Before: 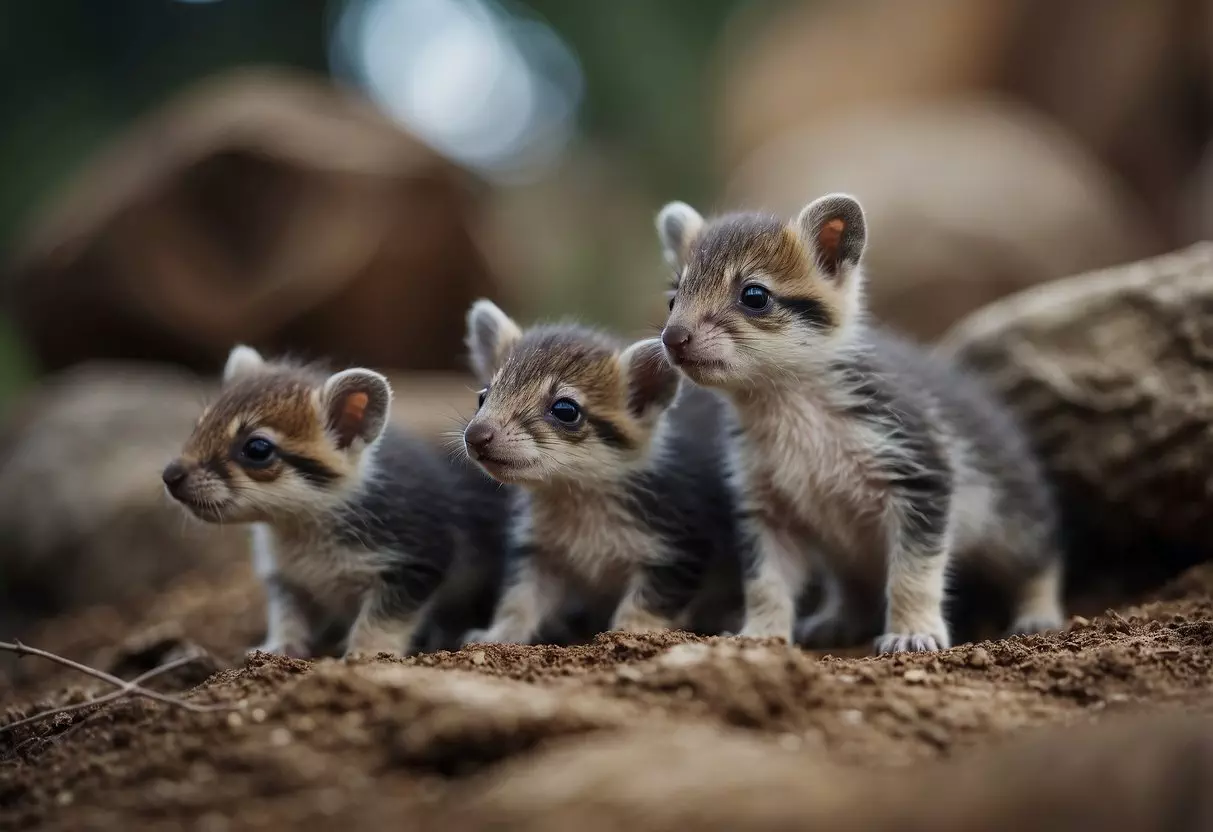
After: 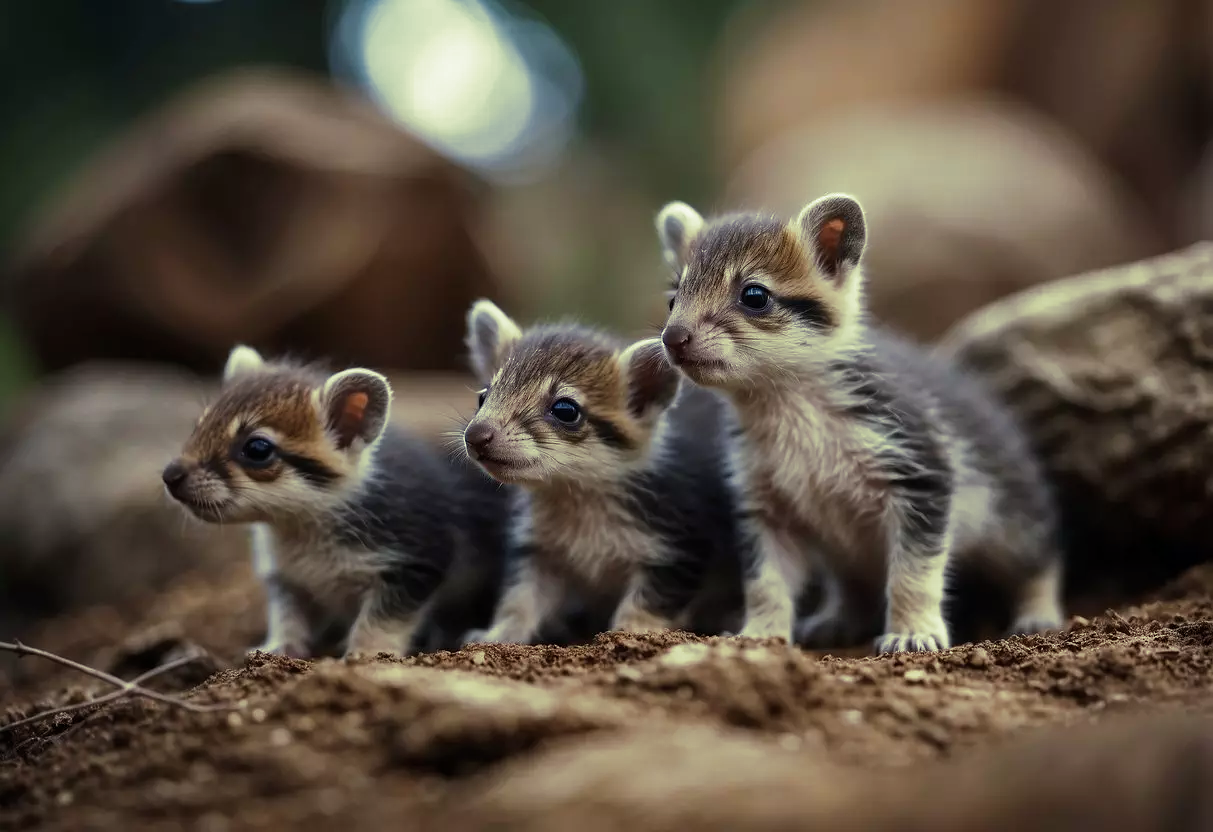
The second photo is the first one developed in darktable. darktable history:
color balance: contrast 10%
split-toning: shadows › hue 290.82°, shadows › saturation 0.34, highlights › saturation 0.38, balance 0, compress 50%
